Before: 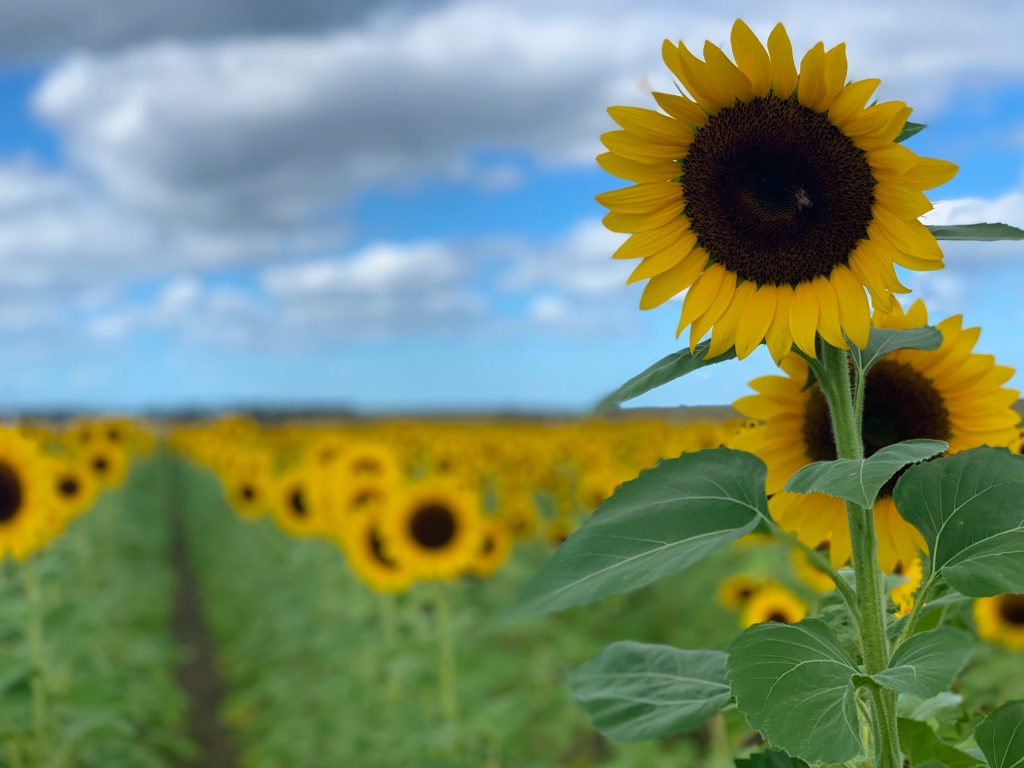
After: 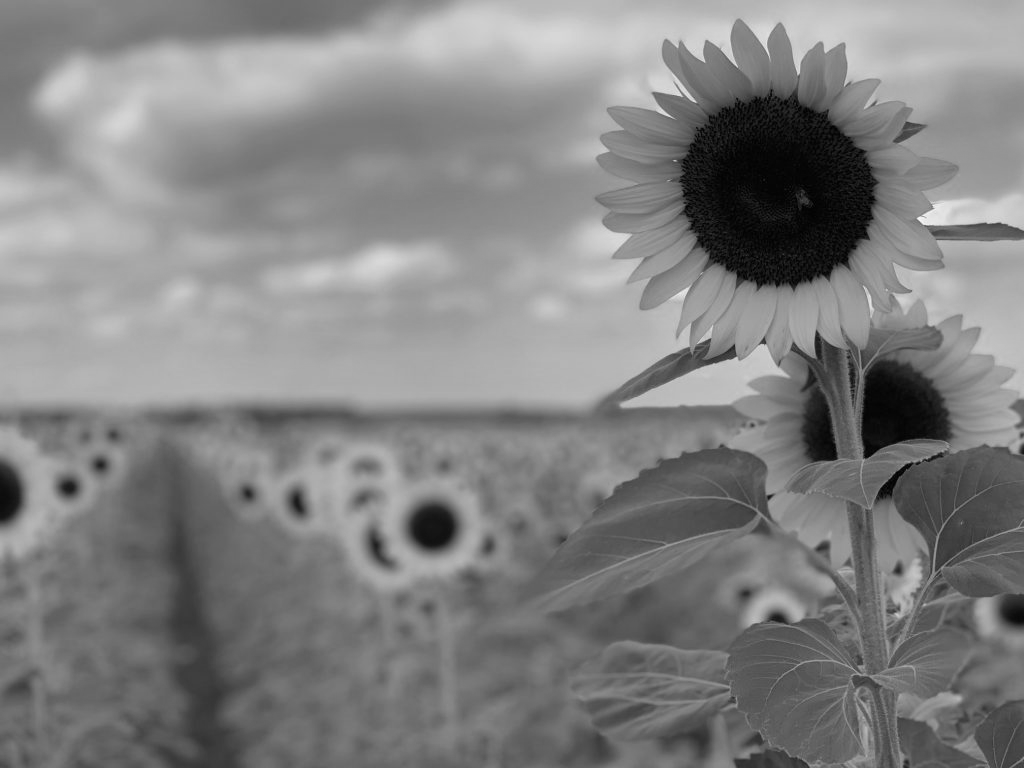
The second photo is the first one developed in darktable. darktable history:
monochrome: a 30.25, b 92.03
